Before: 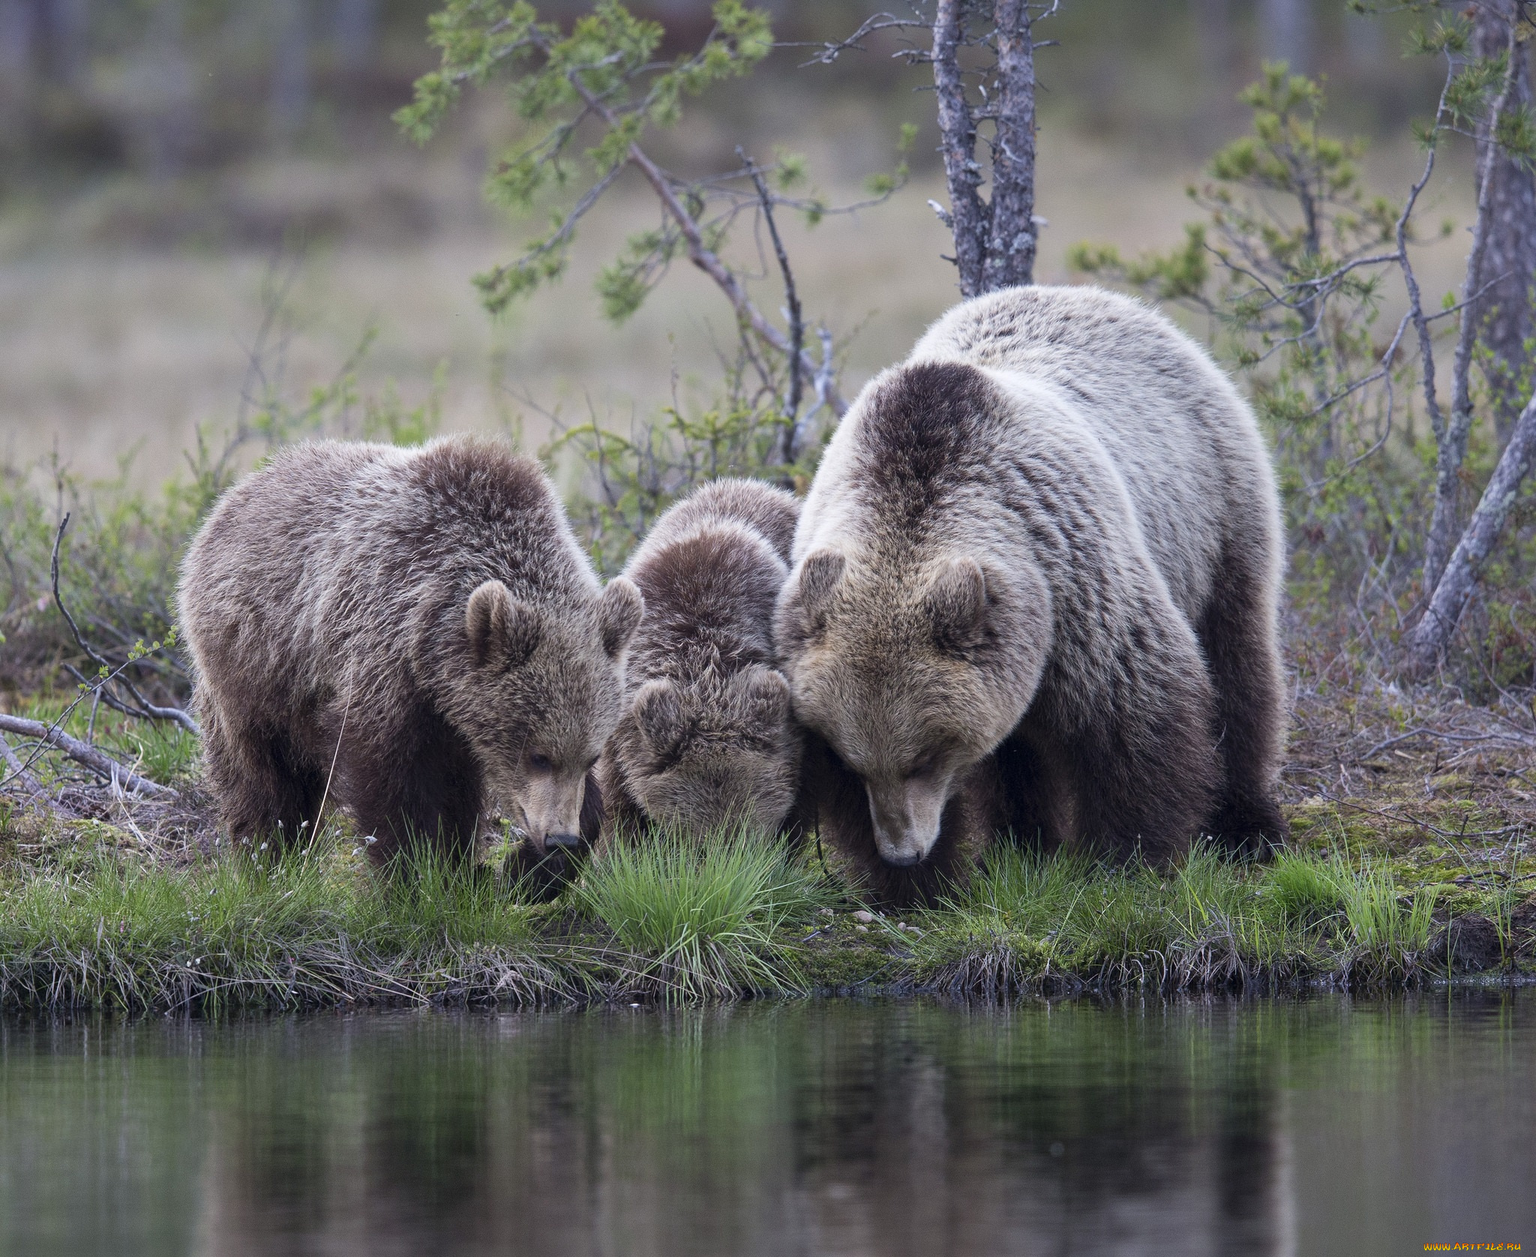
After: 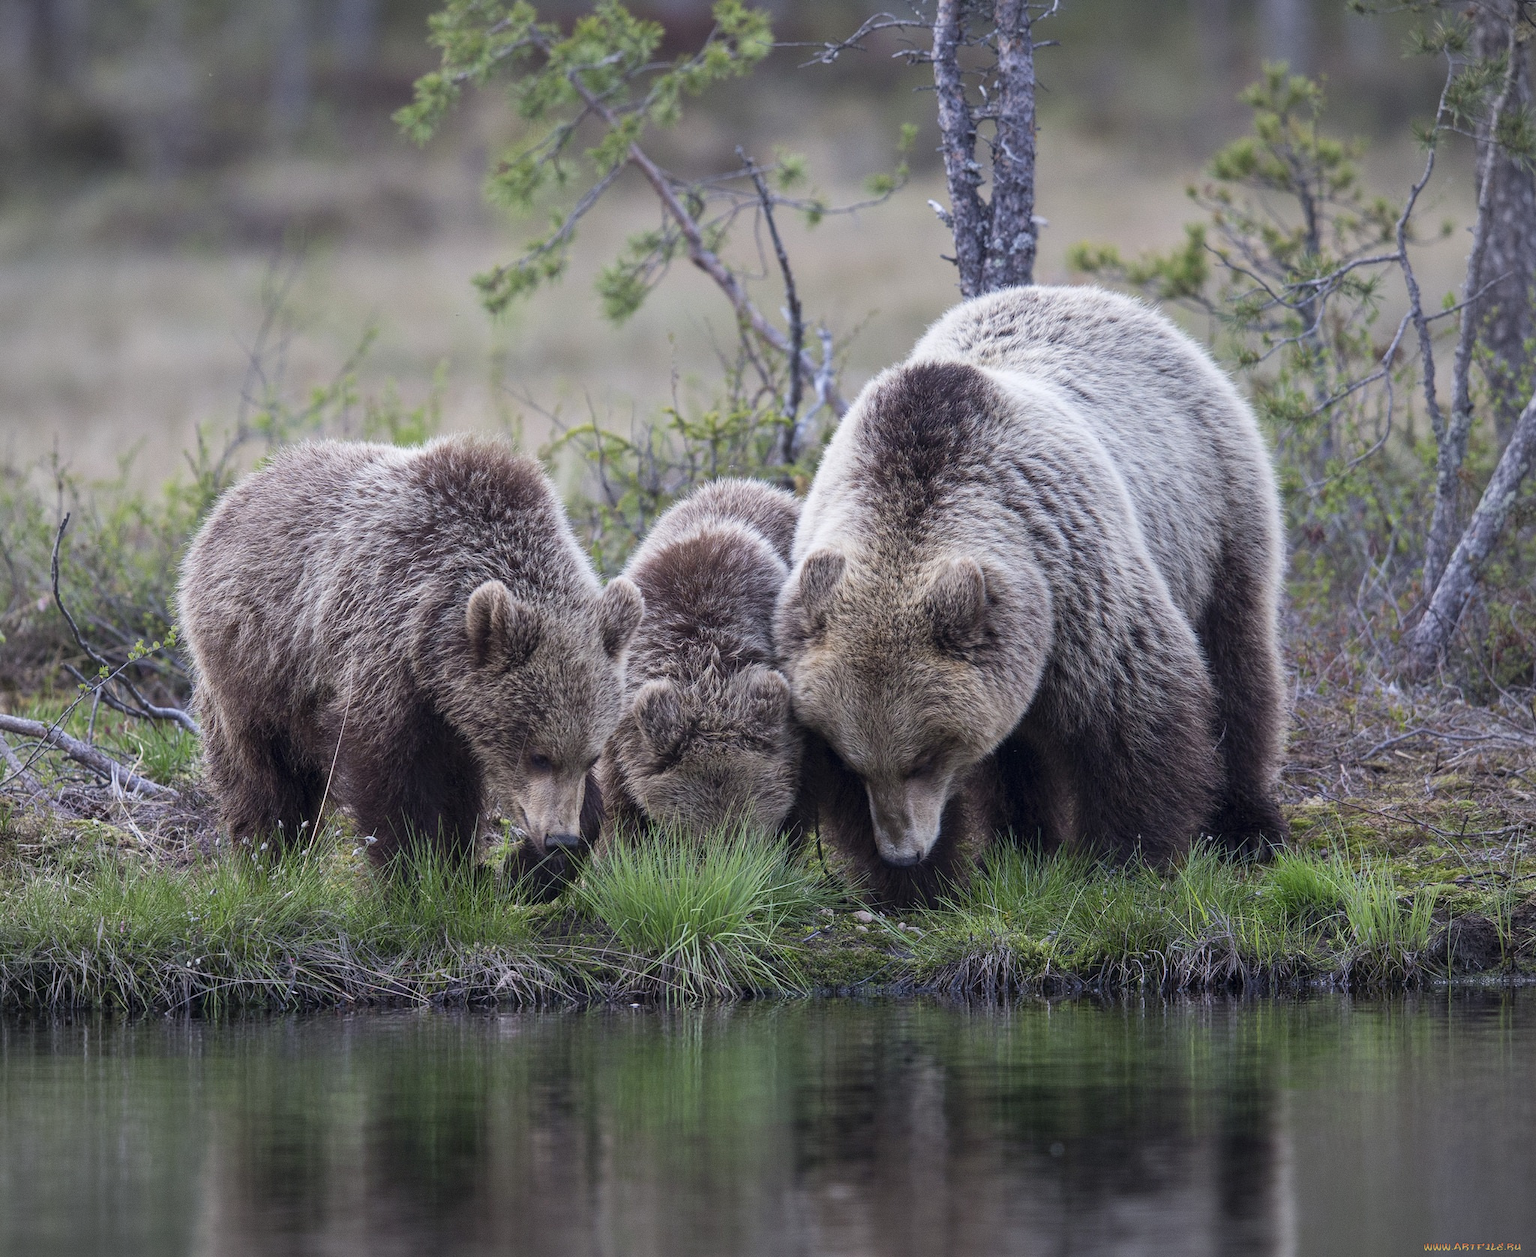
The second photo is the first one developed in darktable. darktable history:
local contrast: detail 110%
vignetting: brightness -0.167
